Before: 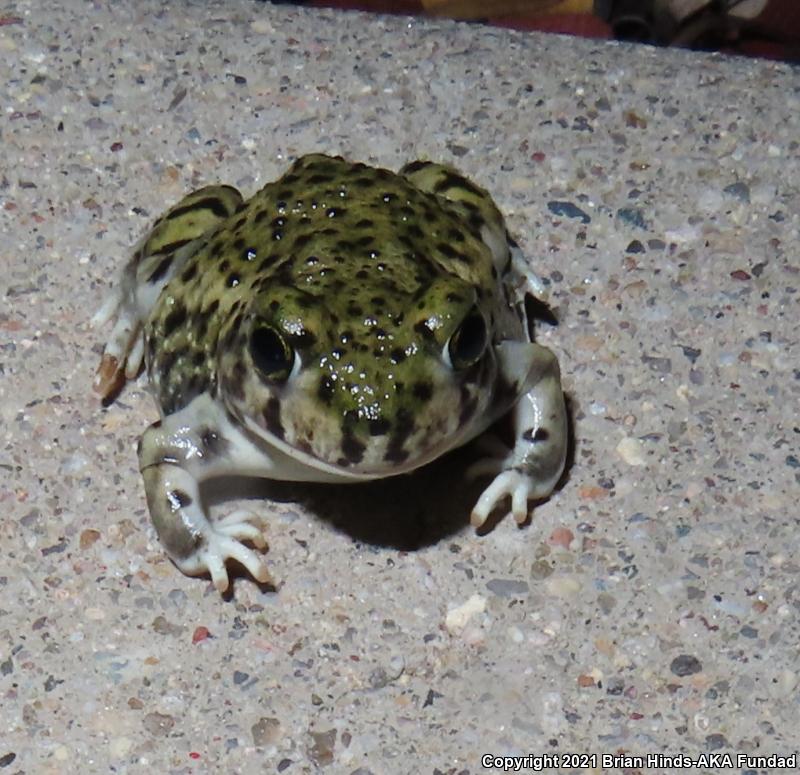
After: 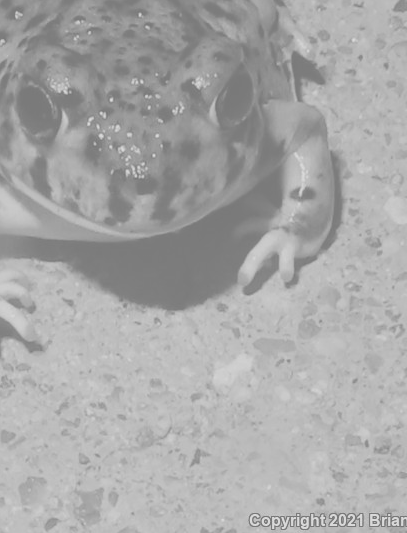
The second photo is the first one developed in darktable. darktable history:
crop and rotate: left 29.237%, top 31.152%, right 19.807%
colorize: saturation 51%, source mix 50.67%, lightness 50.67%
exposure: black level correction -0.015, exposure -0.5 EV, compensate highlight preservation false
white balance: emerald 1
rotate and perspective: automatic cropping original format, crop left 0, crop top 0
monochrome: a 1.94, b -0.638
contrast brightness saturation: brightness 0.18, saturation -0.5
